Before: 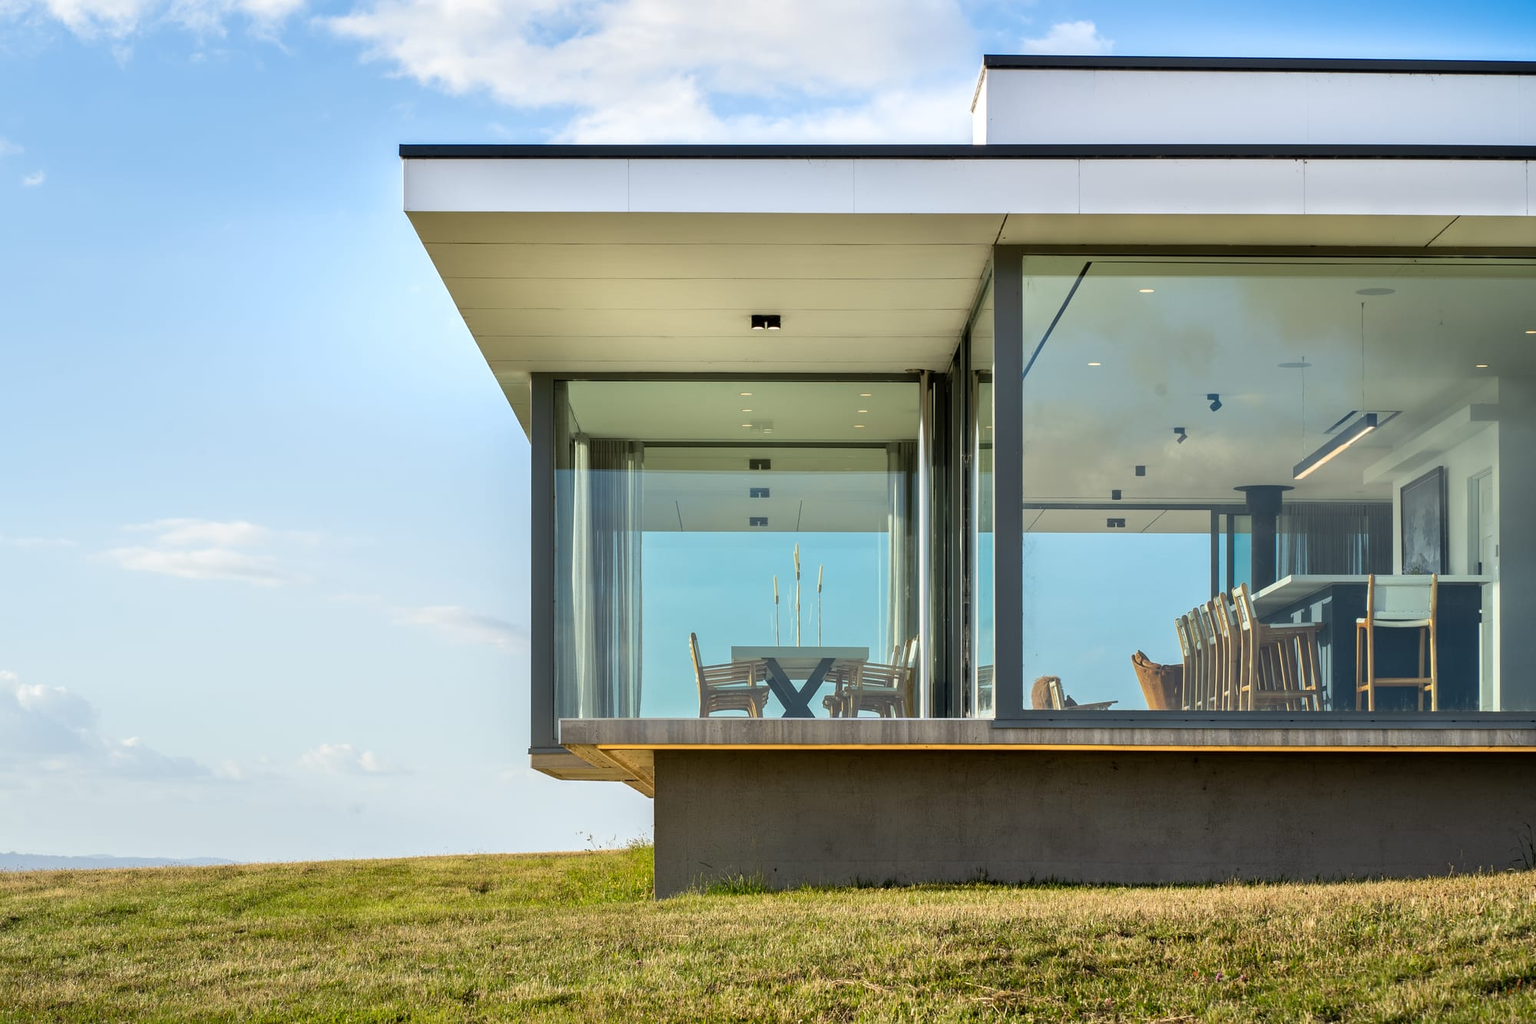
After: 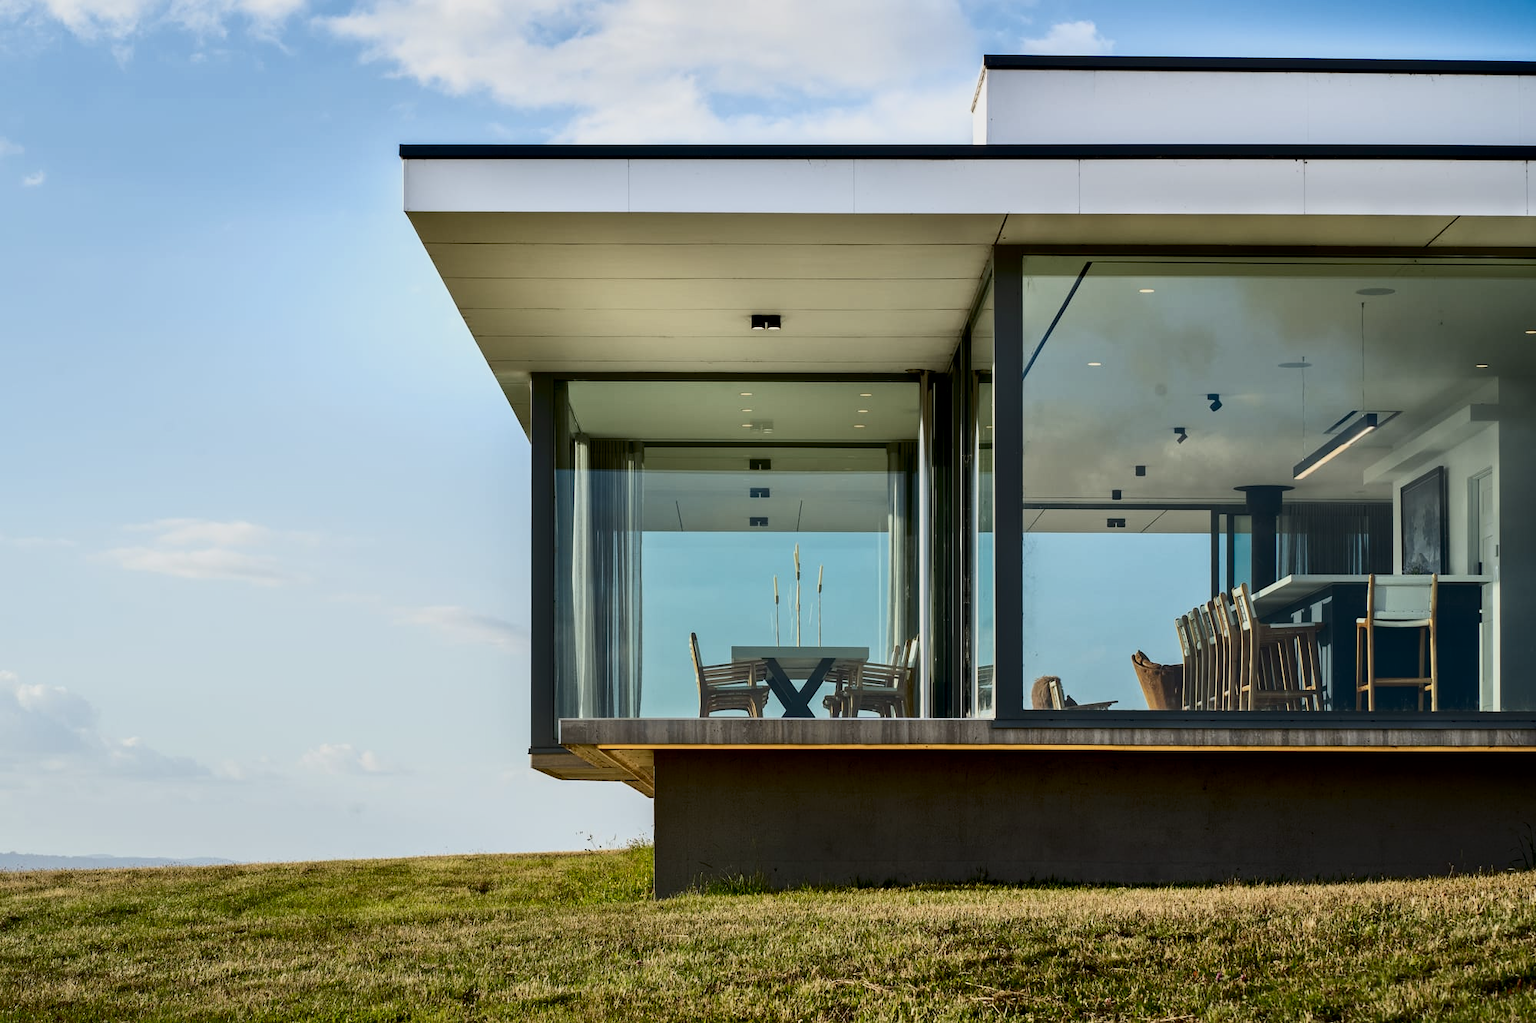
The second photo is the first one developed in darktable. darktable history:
exposure: black level correction 0.009, exposure -0.637 EV, compensate highlight preservation false
tone equalizer: on, module defaults
contrast brightness saturation: contrast 0.28
